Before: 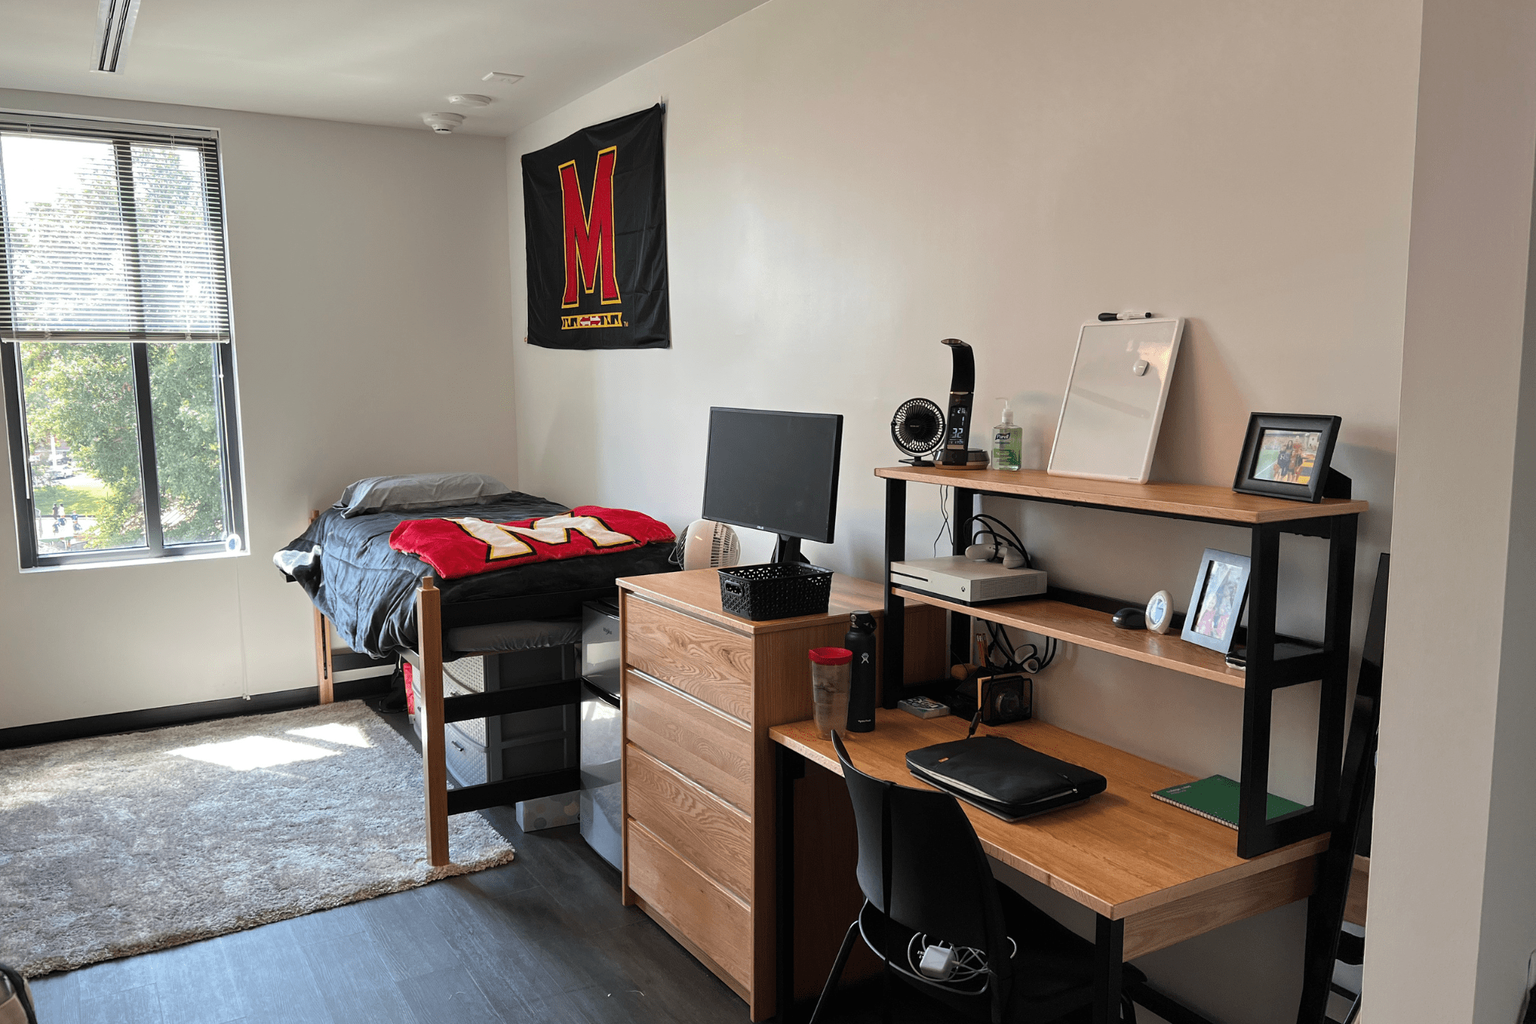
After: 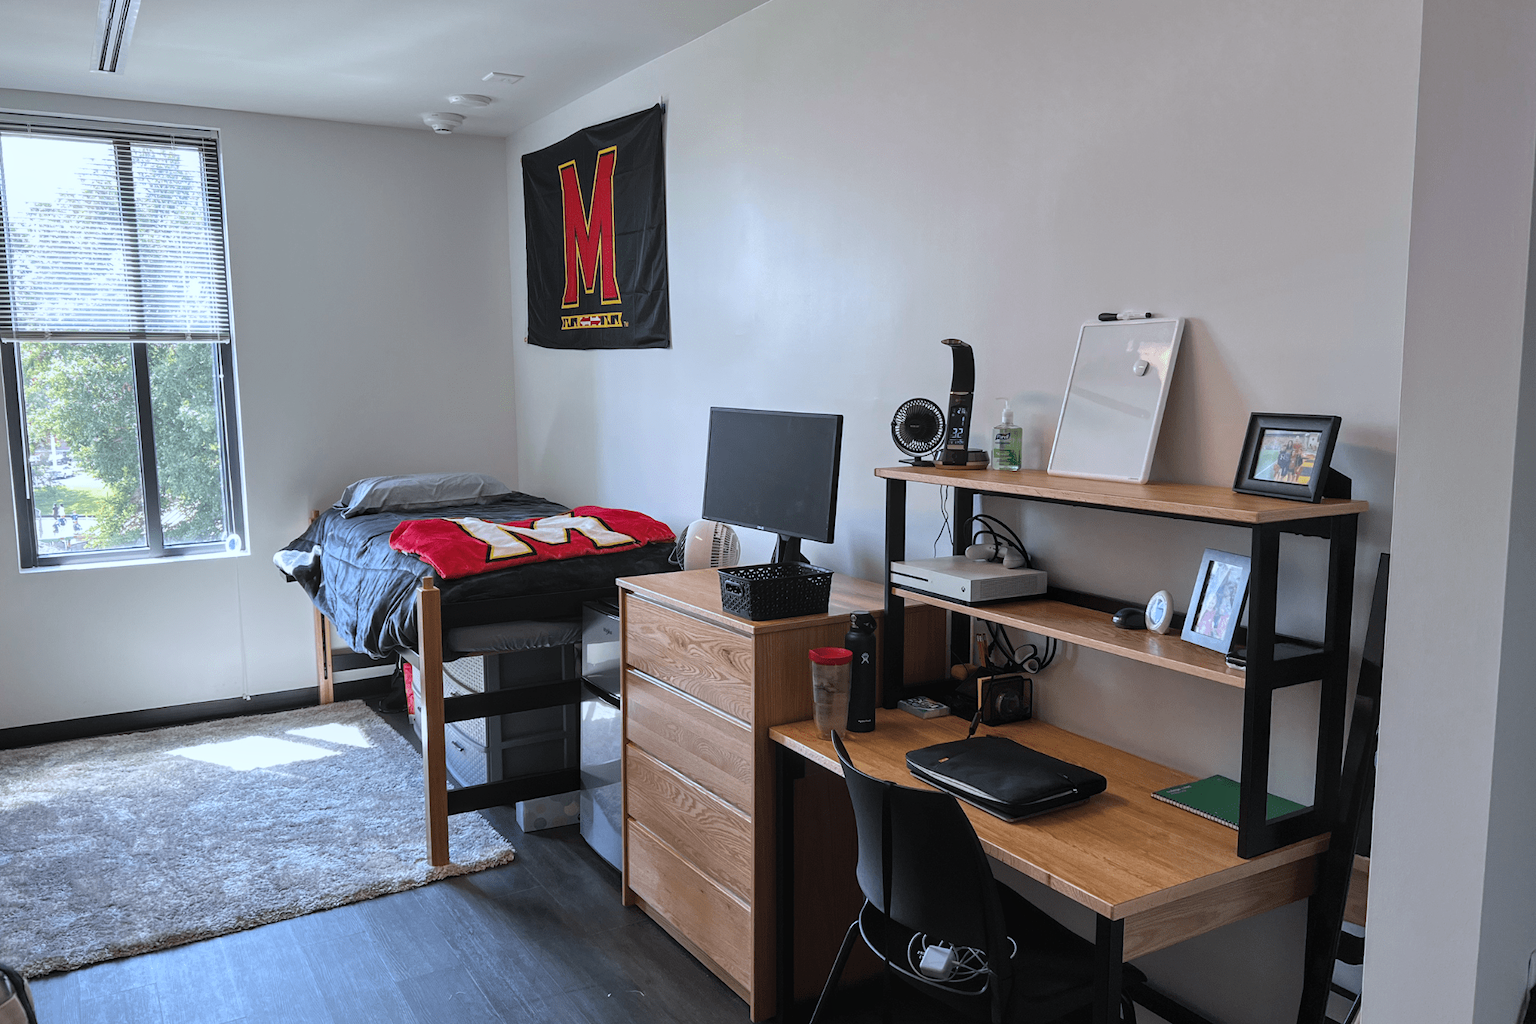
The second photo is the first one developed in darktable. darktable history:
white balance: red 0.926, green 1.003, blue 1.133
local contrast: detail 110%
